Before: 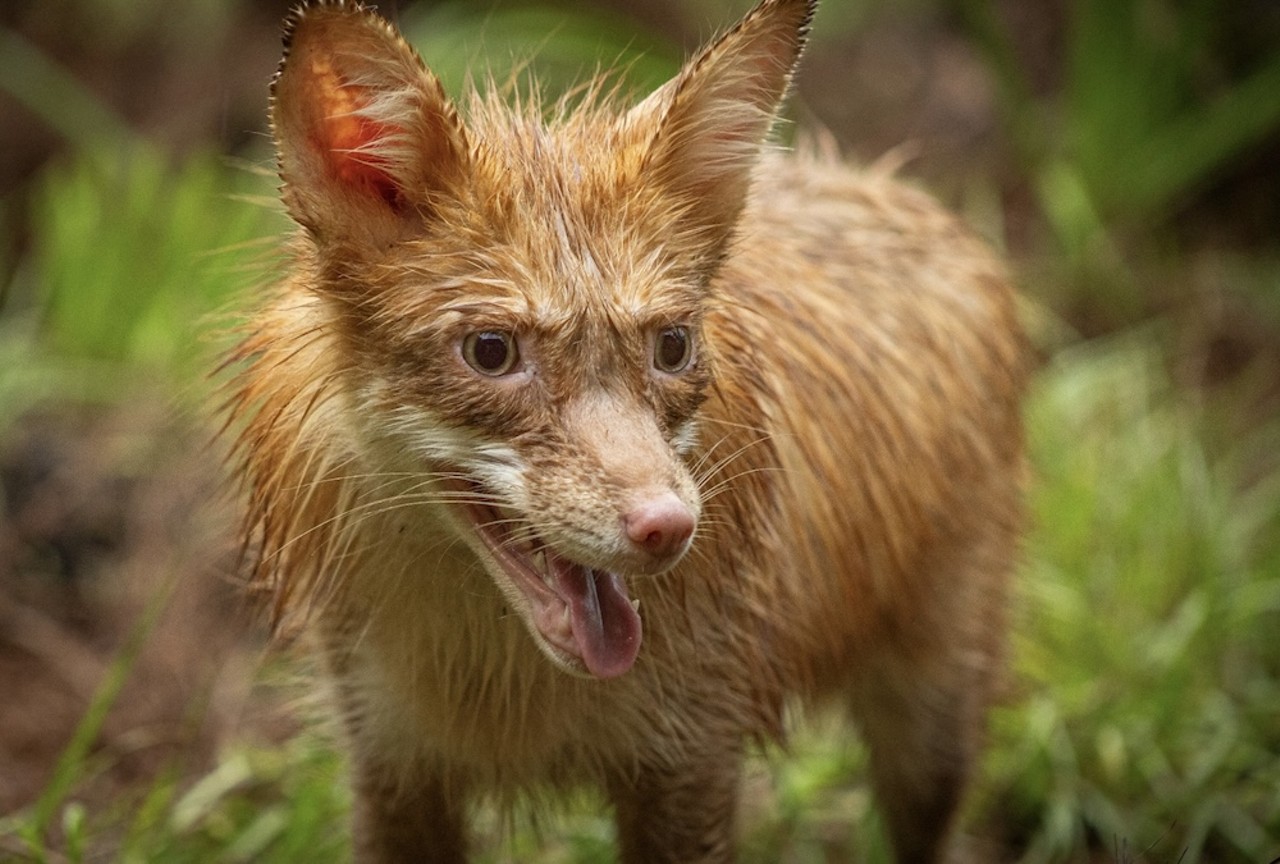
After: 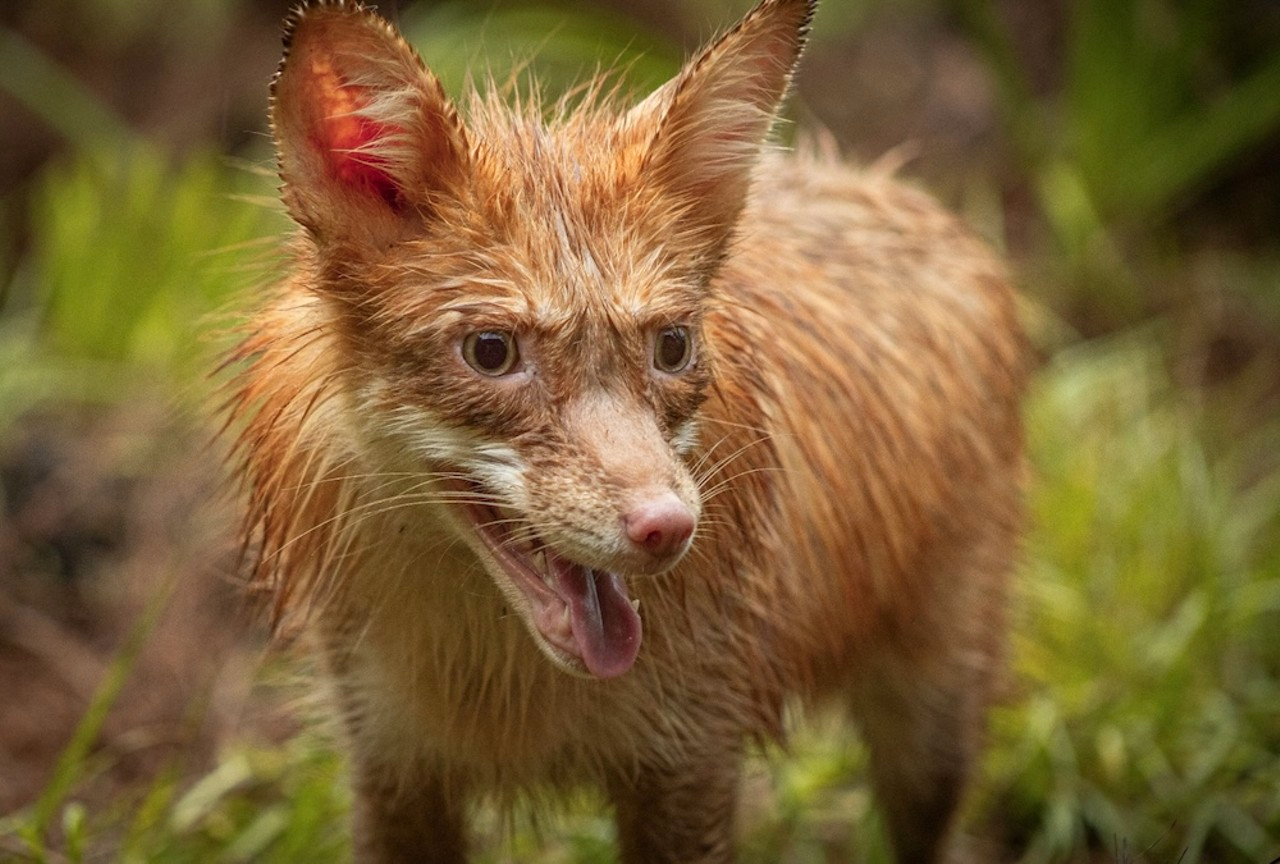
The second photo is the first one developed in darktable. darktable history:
color zones: curves: ch1 [(0.239, 0.552) (0.75, 0.5)]; ch2 [(0.25, 0.462) (0.749, 0.457)]
color balance rgb: perceptual saturation grading › global saturation 0.98%
